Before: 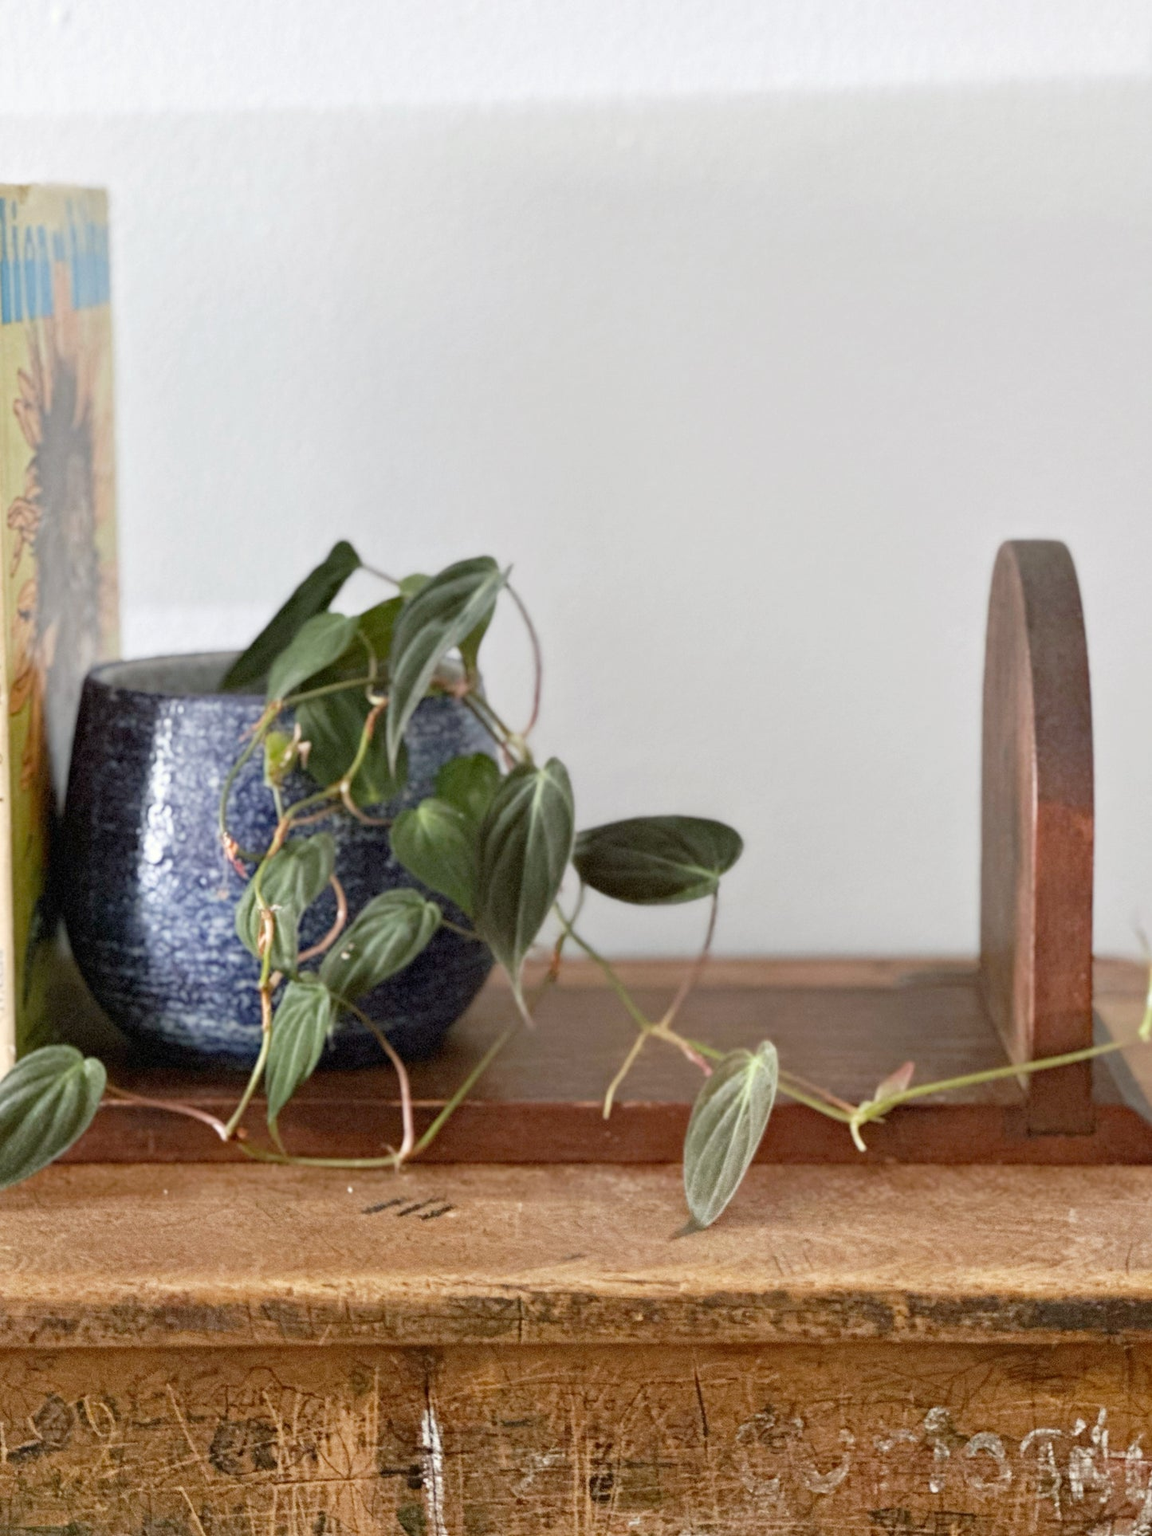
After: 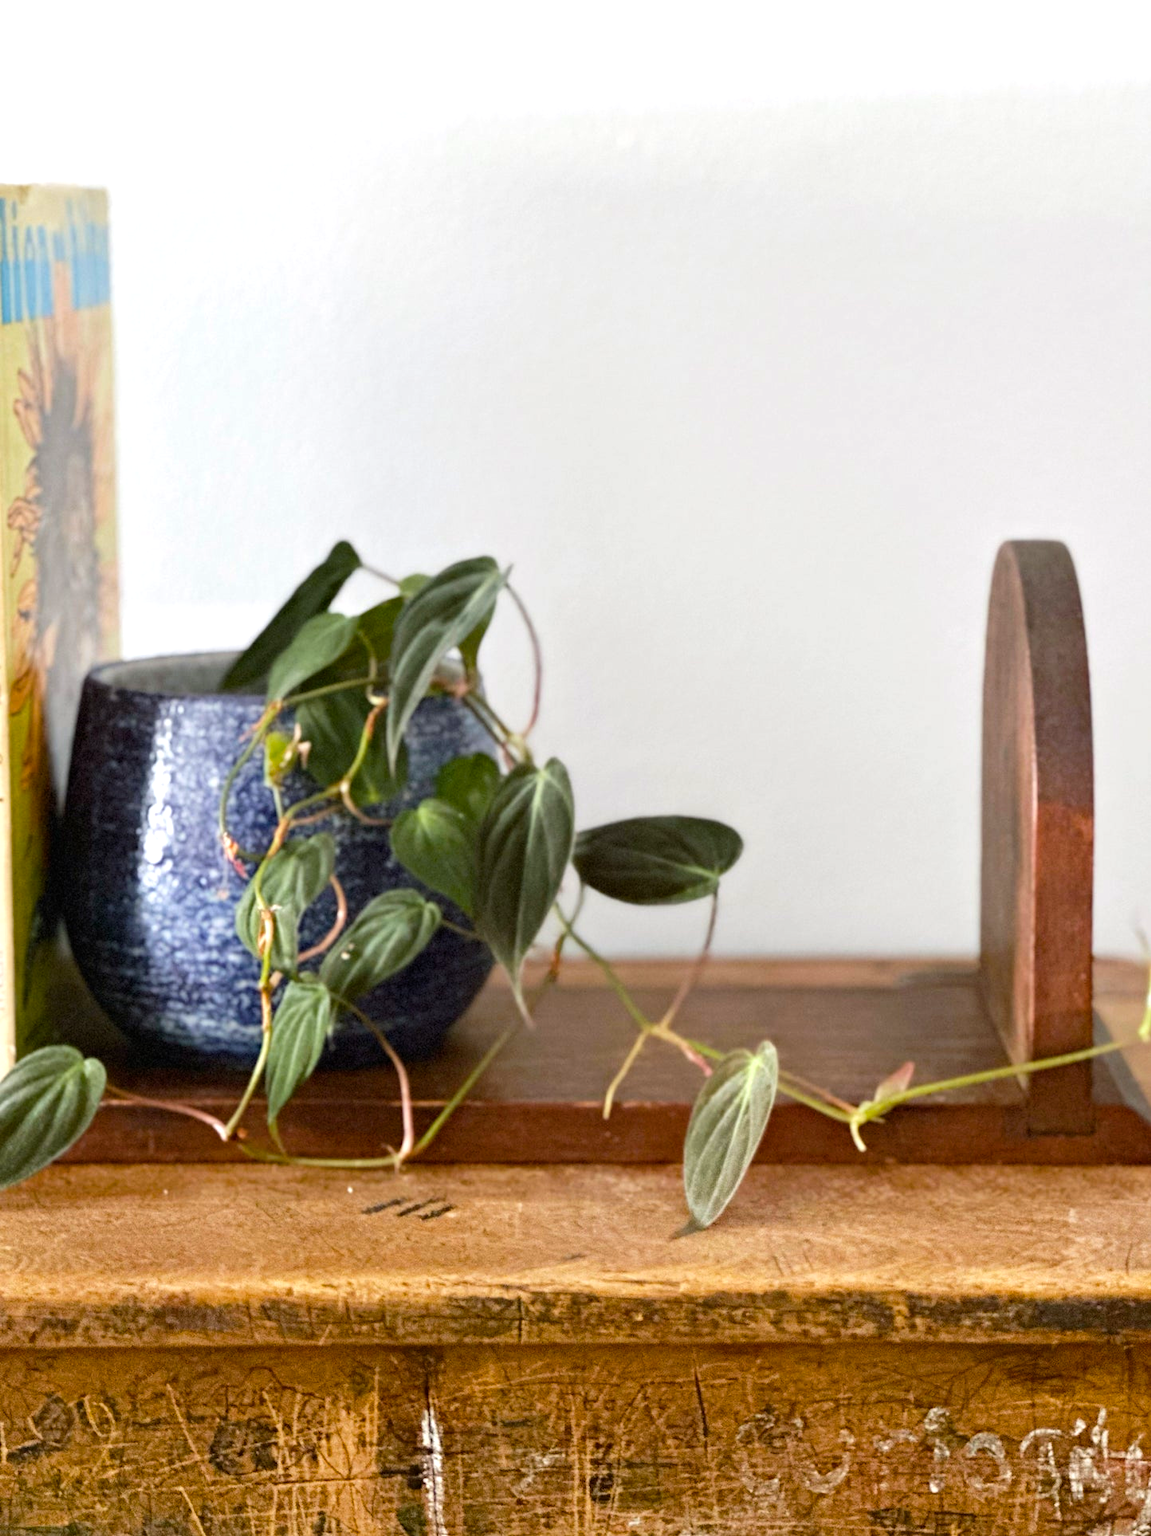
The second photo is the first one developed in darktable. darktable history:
tone equalizer: -8 EV -0.417 EV, -7 EV -0.389 EV, -6 EV -0.333 EV, -5 EV -0.222 EV, -3 EV 0.222 EV, -2 EV 0.333 EV, -1 EV 0.389 EV, +0 EV 0.417 EV, edges refinement/feathering 500, mask exposure compensation -1.57 EV, preserve details no
color balance rgb: perceptual saturation grading › global saturation 25%, global vibrance 20%
